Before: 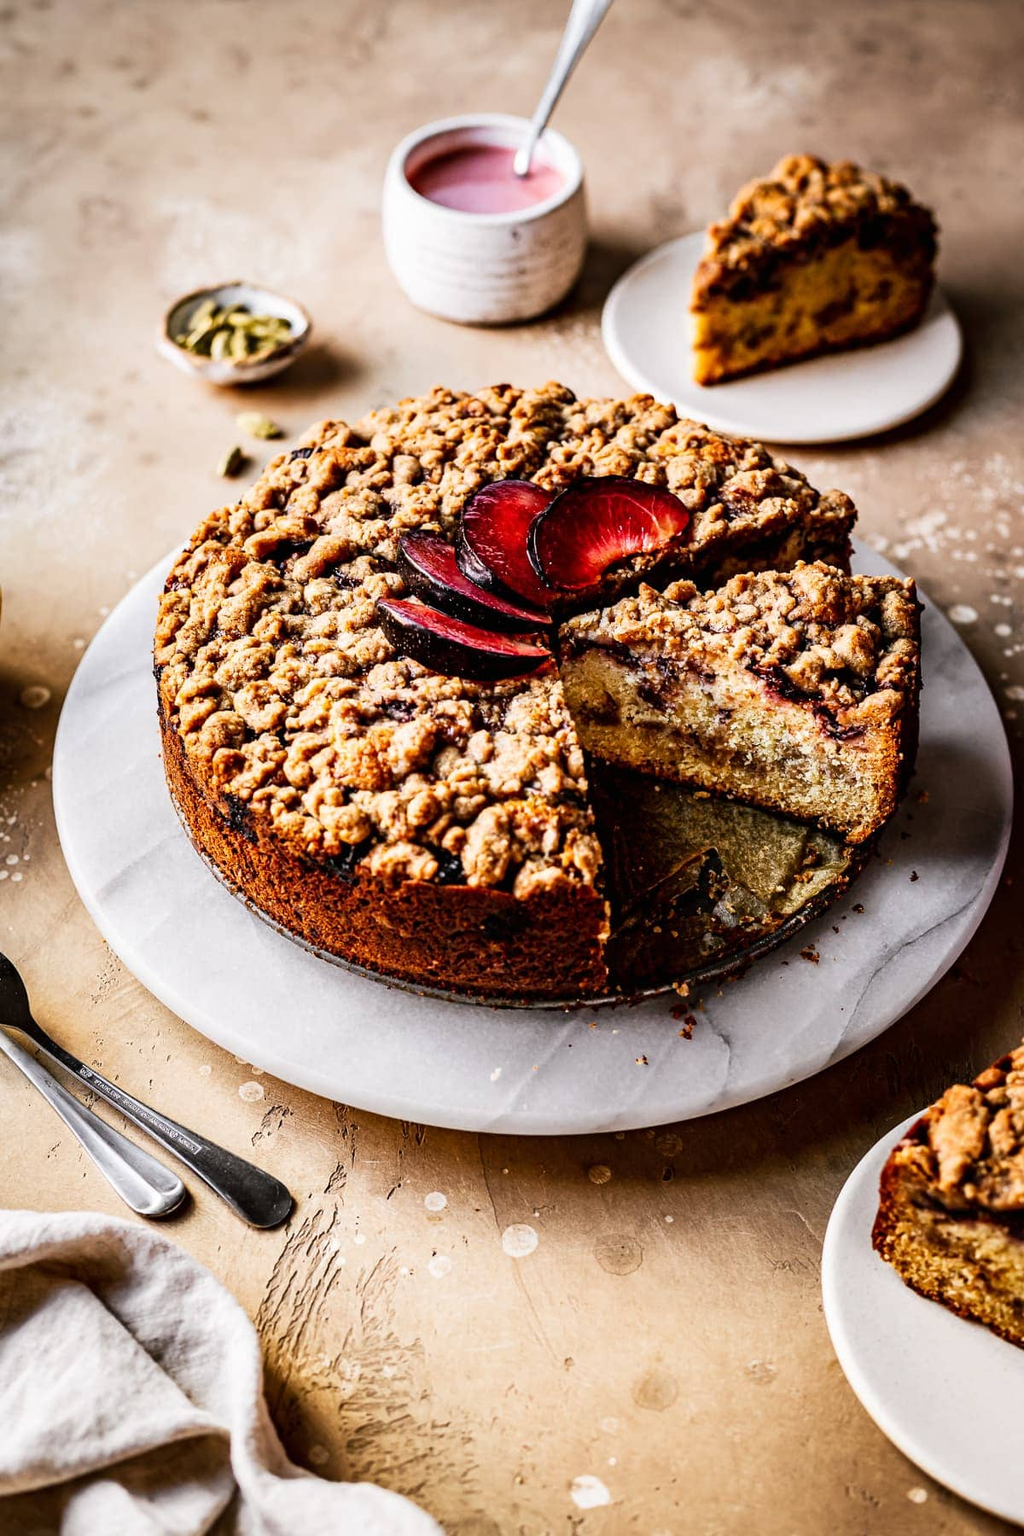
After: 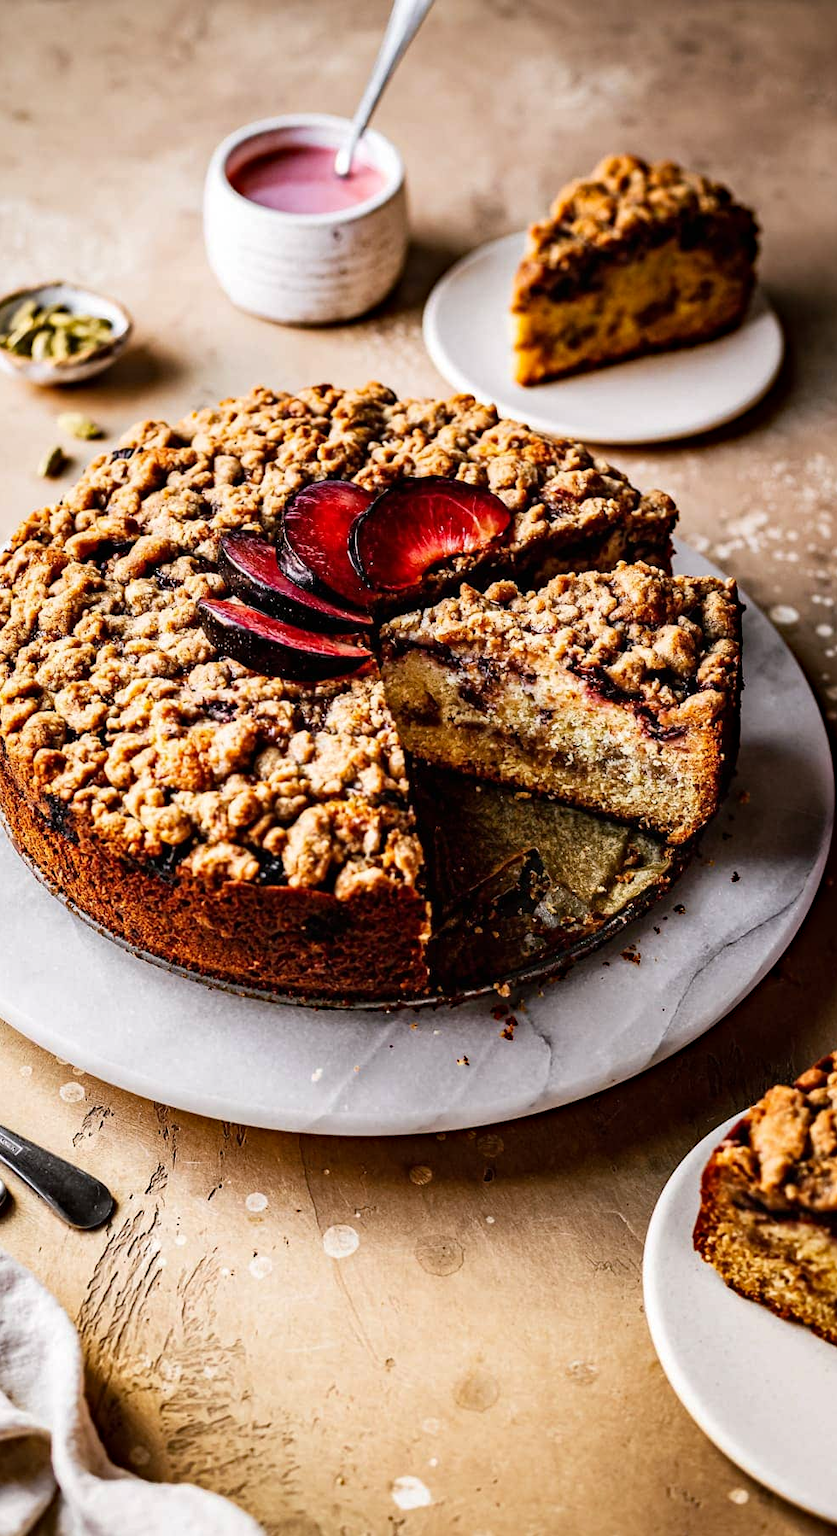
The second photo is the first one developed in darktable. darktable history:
crop: left 17.51%, bottom 0.017%
haze removal: compatibility mode true, adaptive false
